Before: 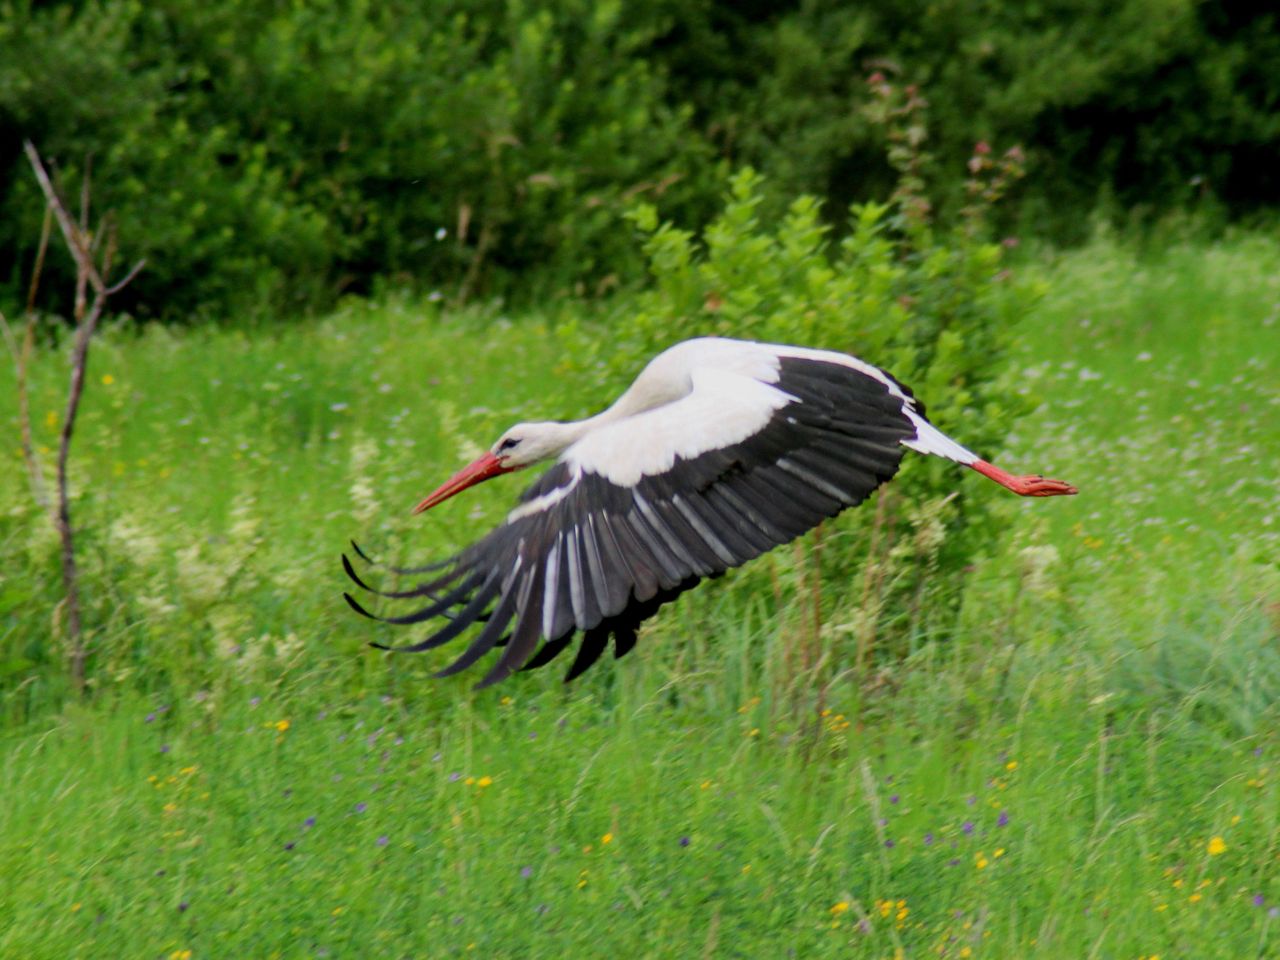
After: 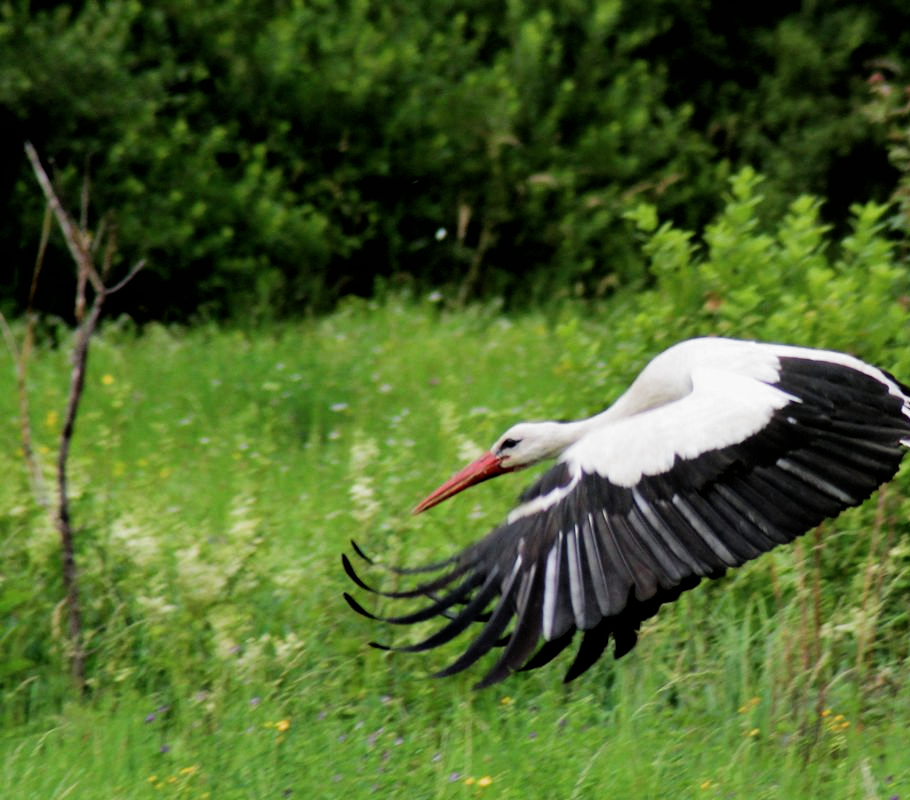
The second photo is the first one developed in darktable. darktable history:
filmic rgb: black relative exposure -8.2 EV, white relative exposure 2.2 EV, threshold 3 EV, hardness 7.11, latitude 75%, contrast 1.325, highlights saturation mix -2%, shadows ↔ highlights balance 30%, preserve chrominance RGB euclidean norm, color science v5 (2021), contrast in shadows safe, contrast in highlights safe, enable highlight reconstruction true
crop: right 28.885%, bottom 16.626%
